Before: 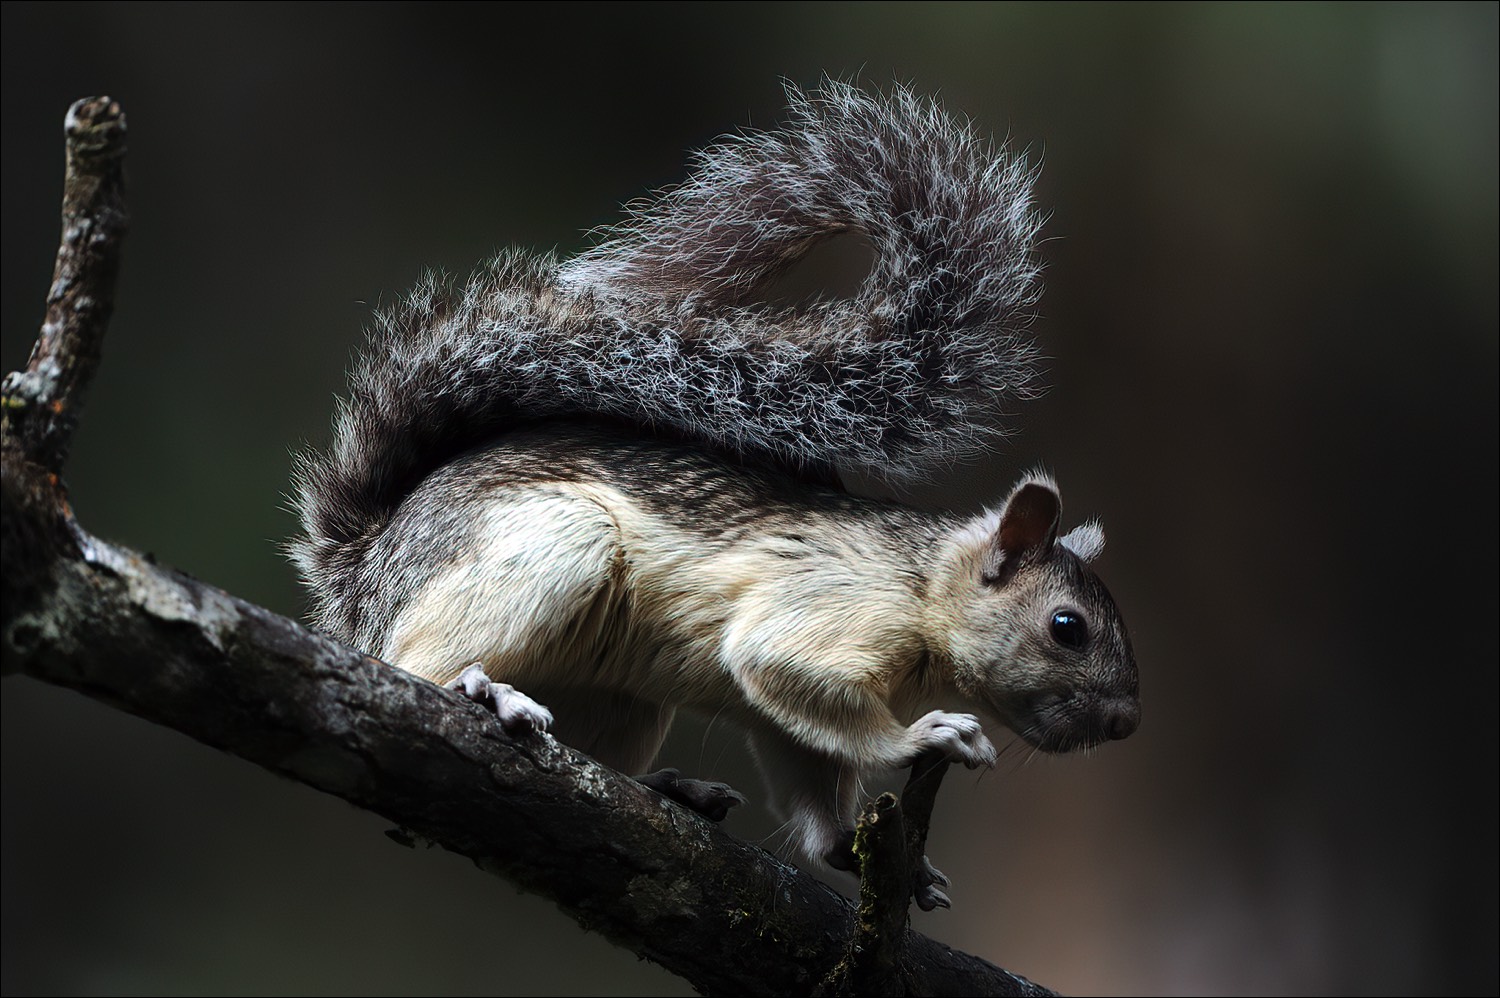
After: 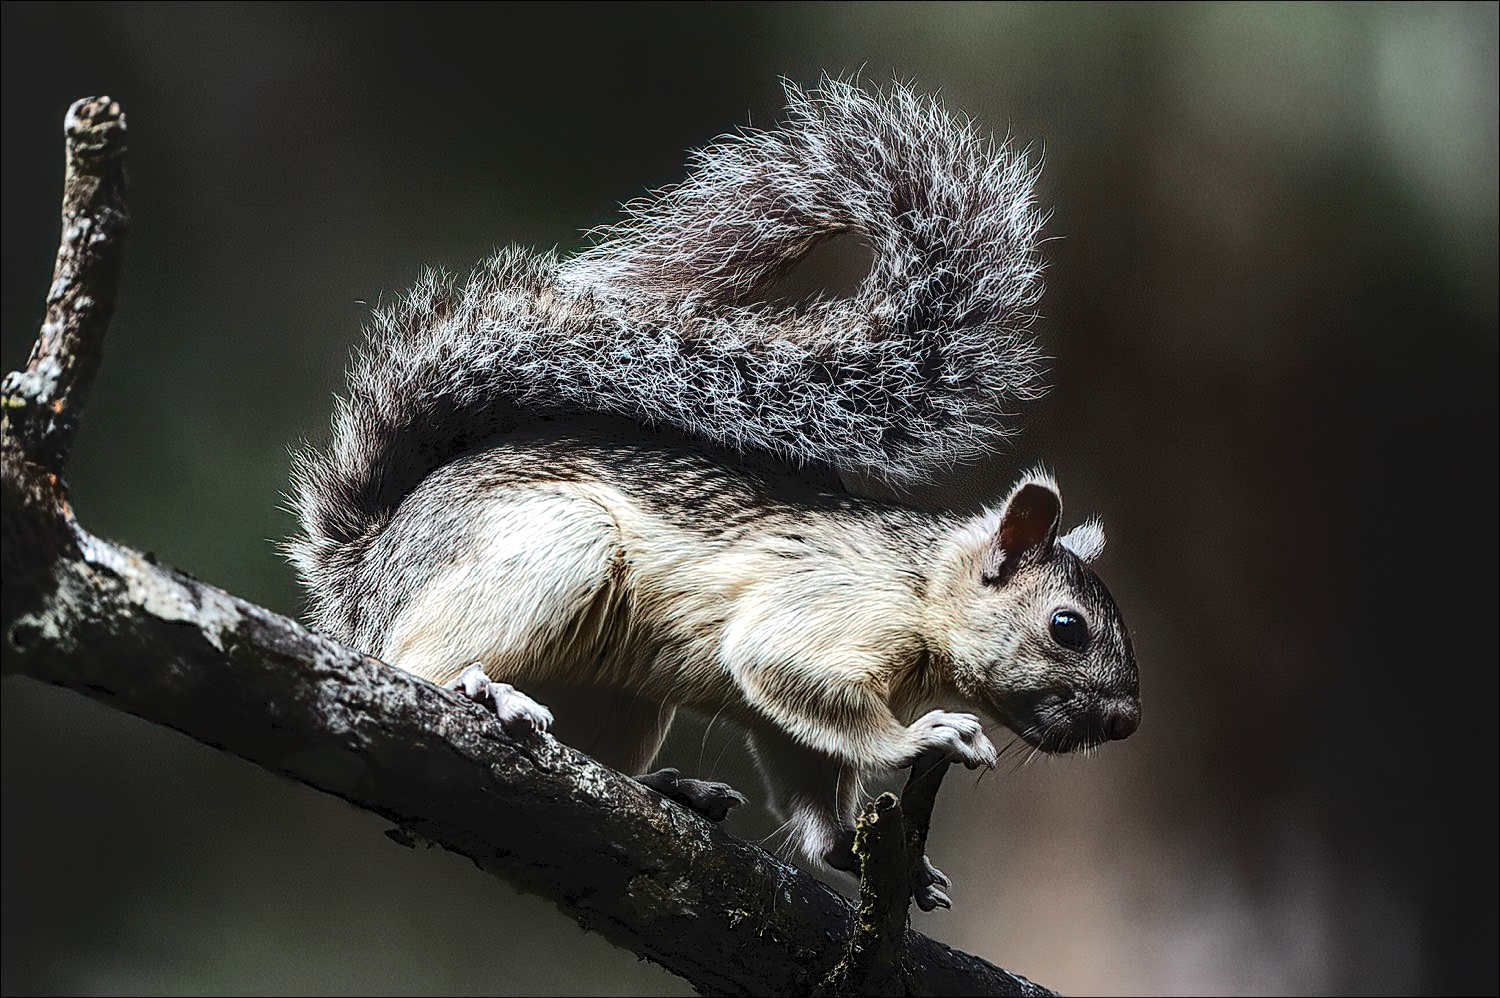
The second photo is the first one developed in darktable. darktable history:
local contrast: detail 150%
sharpen: on, module defaults
tone curve: curves: ch0 [(0, 0) (0.003, 0.058) (0.011, 0.061) (0.025, 0.065) (0.044, 0.076) (0.069, 0.083) (0.1, 0.09) (0.136, 0.102) (0.177, 0.145) (0.224, 0.196) (0.277, 0.278) (0.335, 0.375) (0.399, 0.486) (0.468, 0.578) (0.543, 0.651) (0.623, 0.717) (0.709, 0.783) (0.801, 0.838) (0.898, 0.91) (1, 1)], color space Lab, independent channels, preserve colors none
